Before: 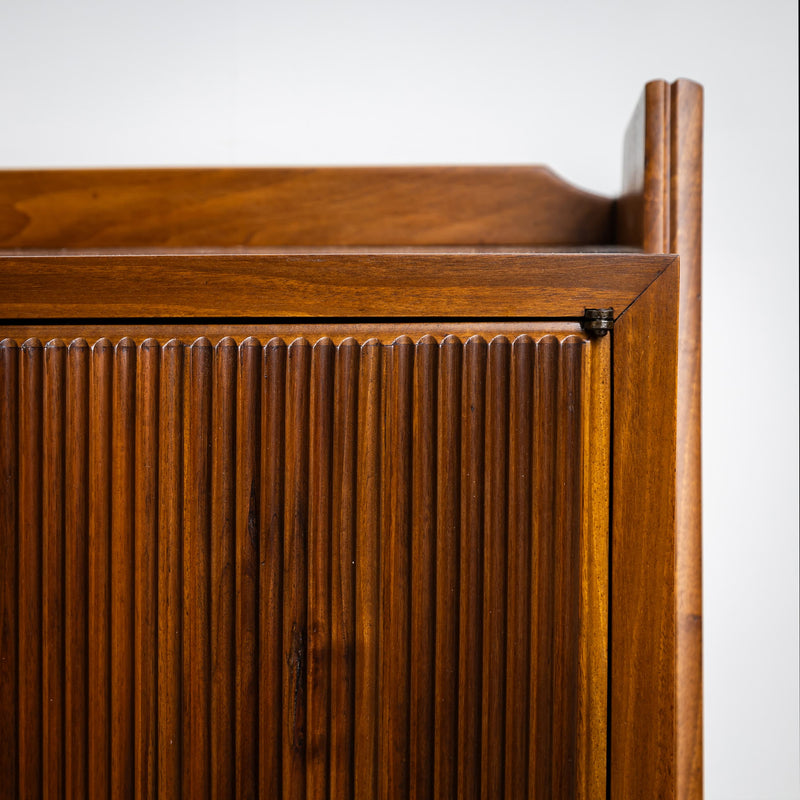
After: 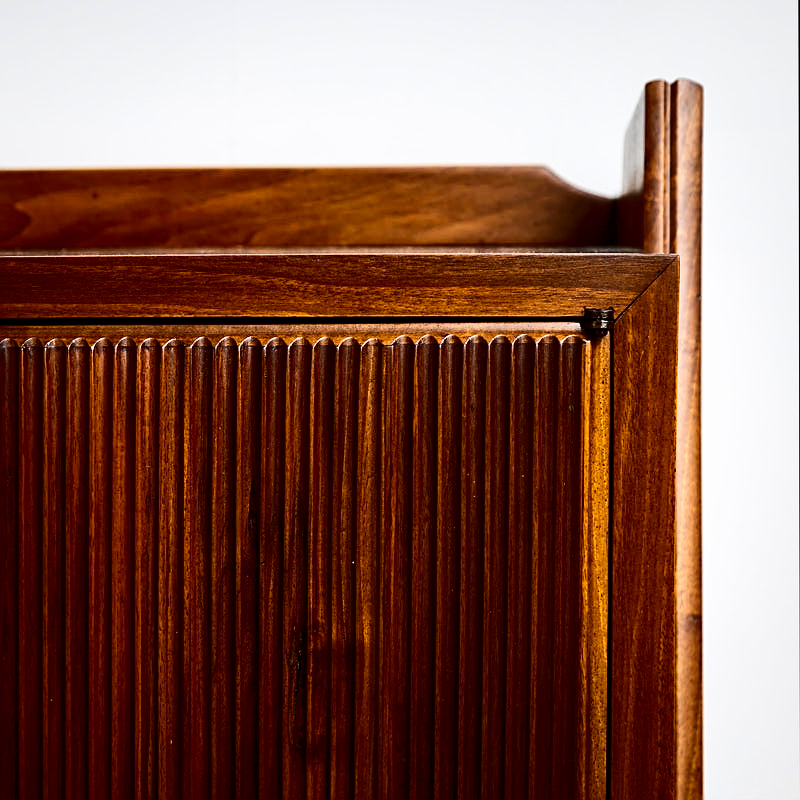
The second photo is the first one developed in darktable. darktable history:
sharpen: amount 0.494
contrast brightness saturation: contrast 0.315, brightness -0.08, saturation 0.166
local contrast: mode bilateral grid, contrast 20, coarseness 51, detail 132%, midtone range 0.2
